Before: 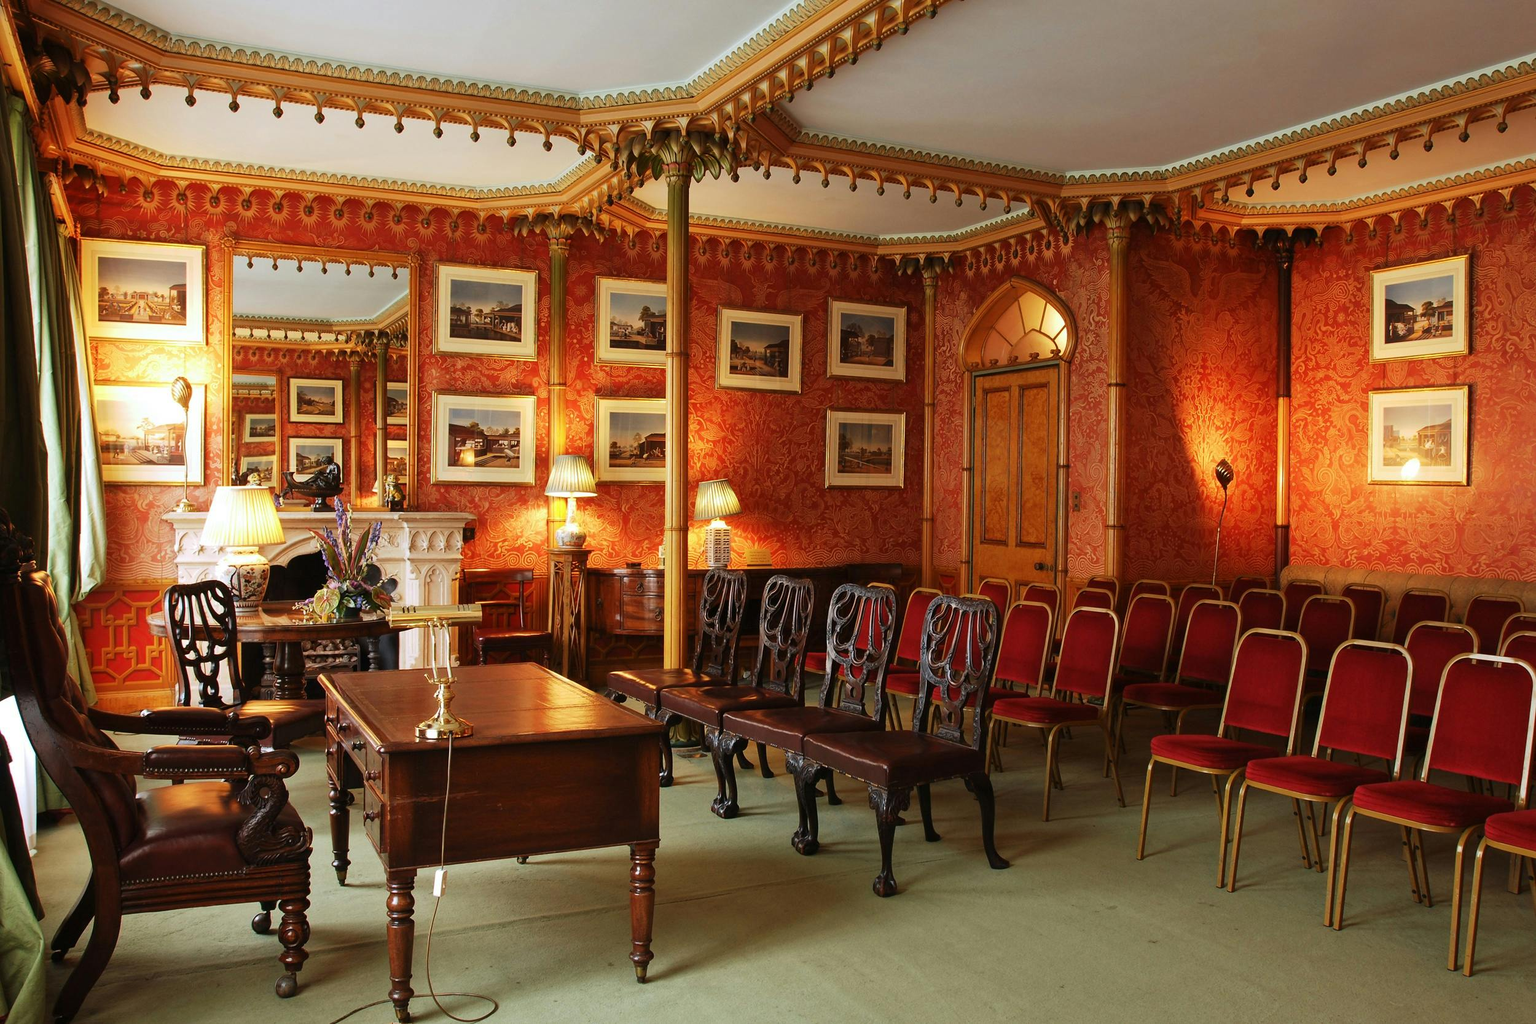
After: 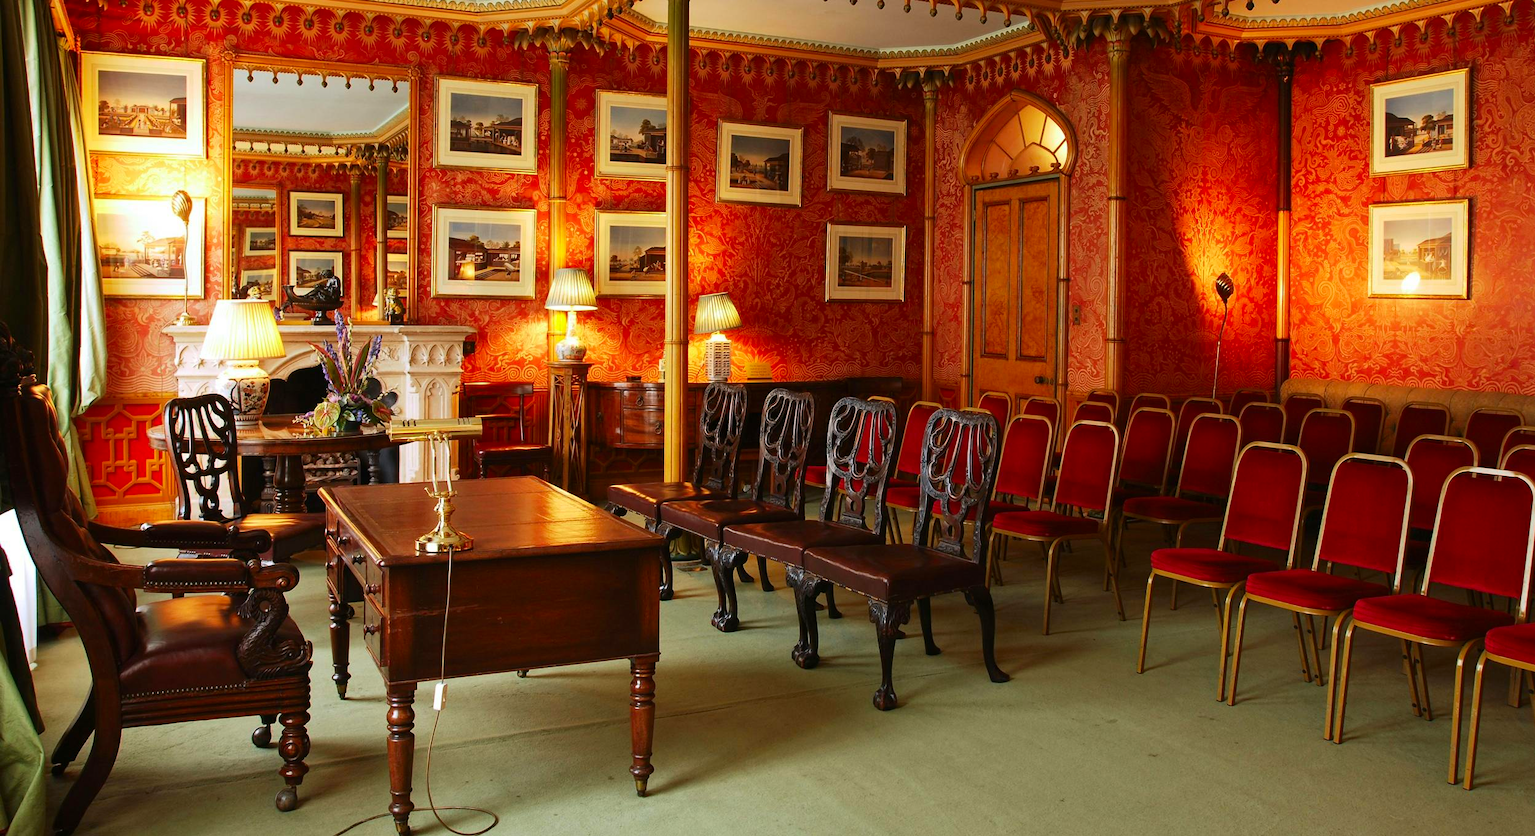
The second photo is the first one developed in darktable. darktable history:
crop and rotate: top 18.247%
contrast brightness saturation: contrast 0.077, saturation 0.202
